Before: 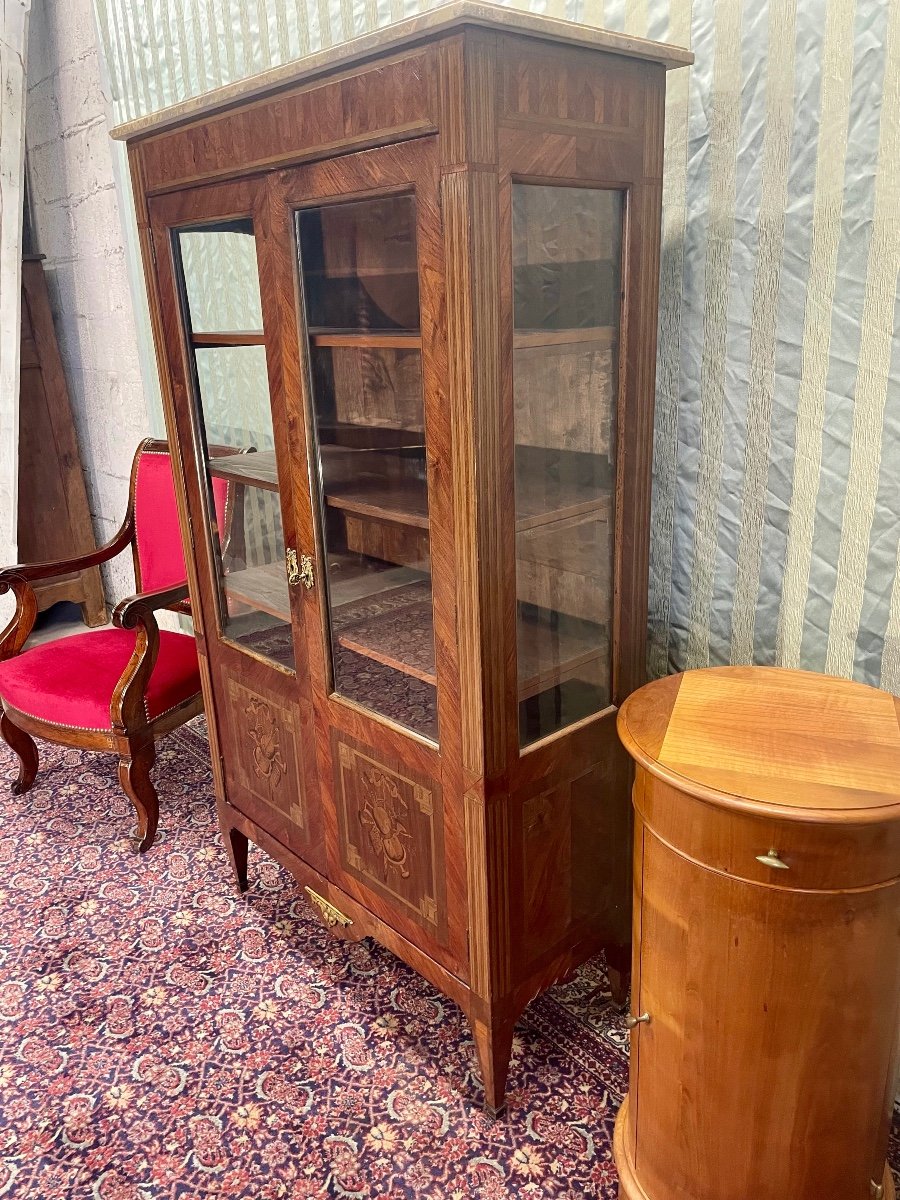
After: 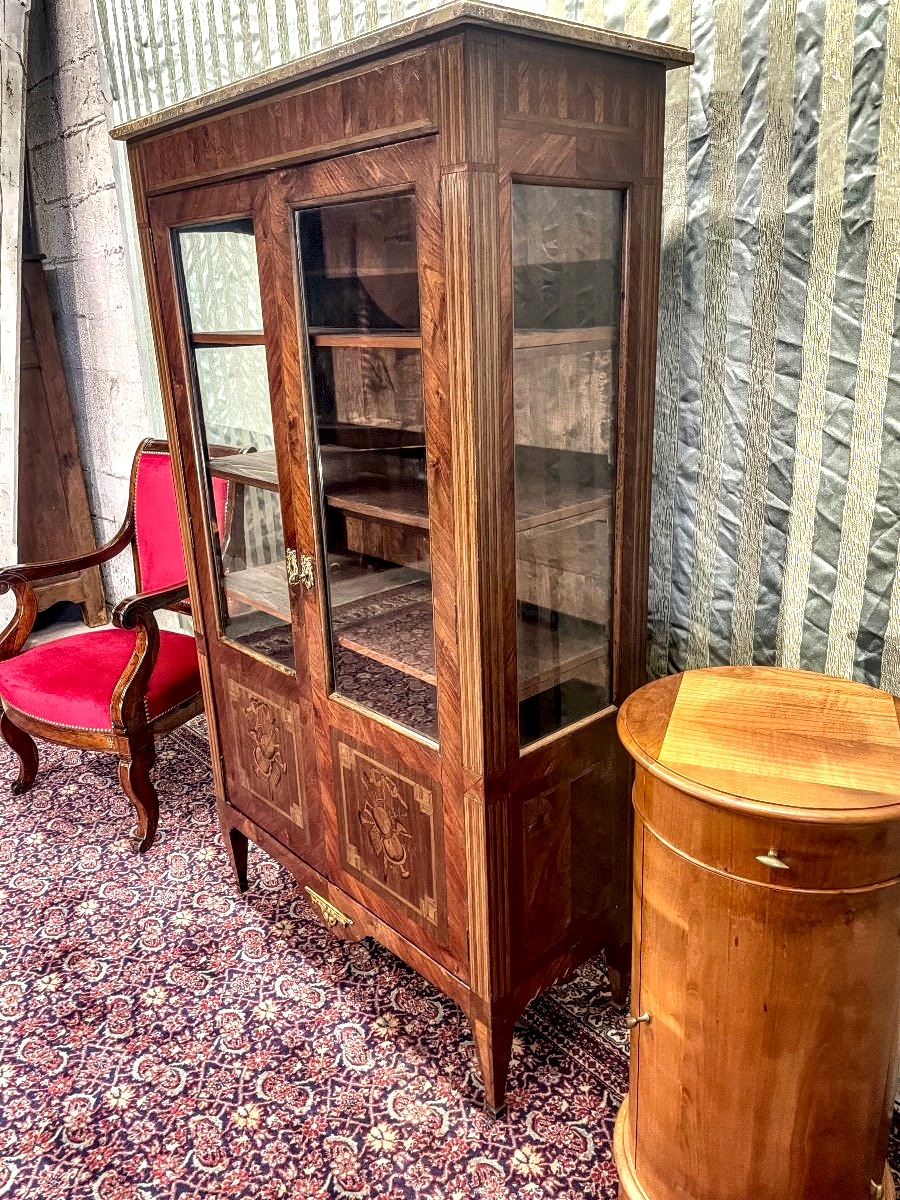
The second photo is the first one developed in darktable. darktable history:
tone equalizer: -8 EV -0.408 EV, -7 EV -0.385 EV, -6 EV -0.358 EV, -5 EV -0.237 EV, -3 EV 0.188 EV, -2 EV 0.346 EV, -1 EV 0.381 EV, +0 EV 0.421 EV
shadows and highlights: white point adjustment -3.62, highlights -63.35, soften with gaussian
local contrast: highlights 4%, shadows 4%, detail 181%
